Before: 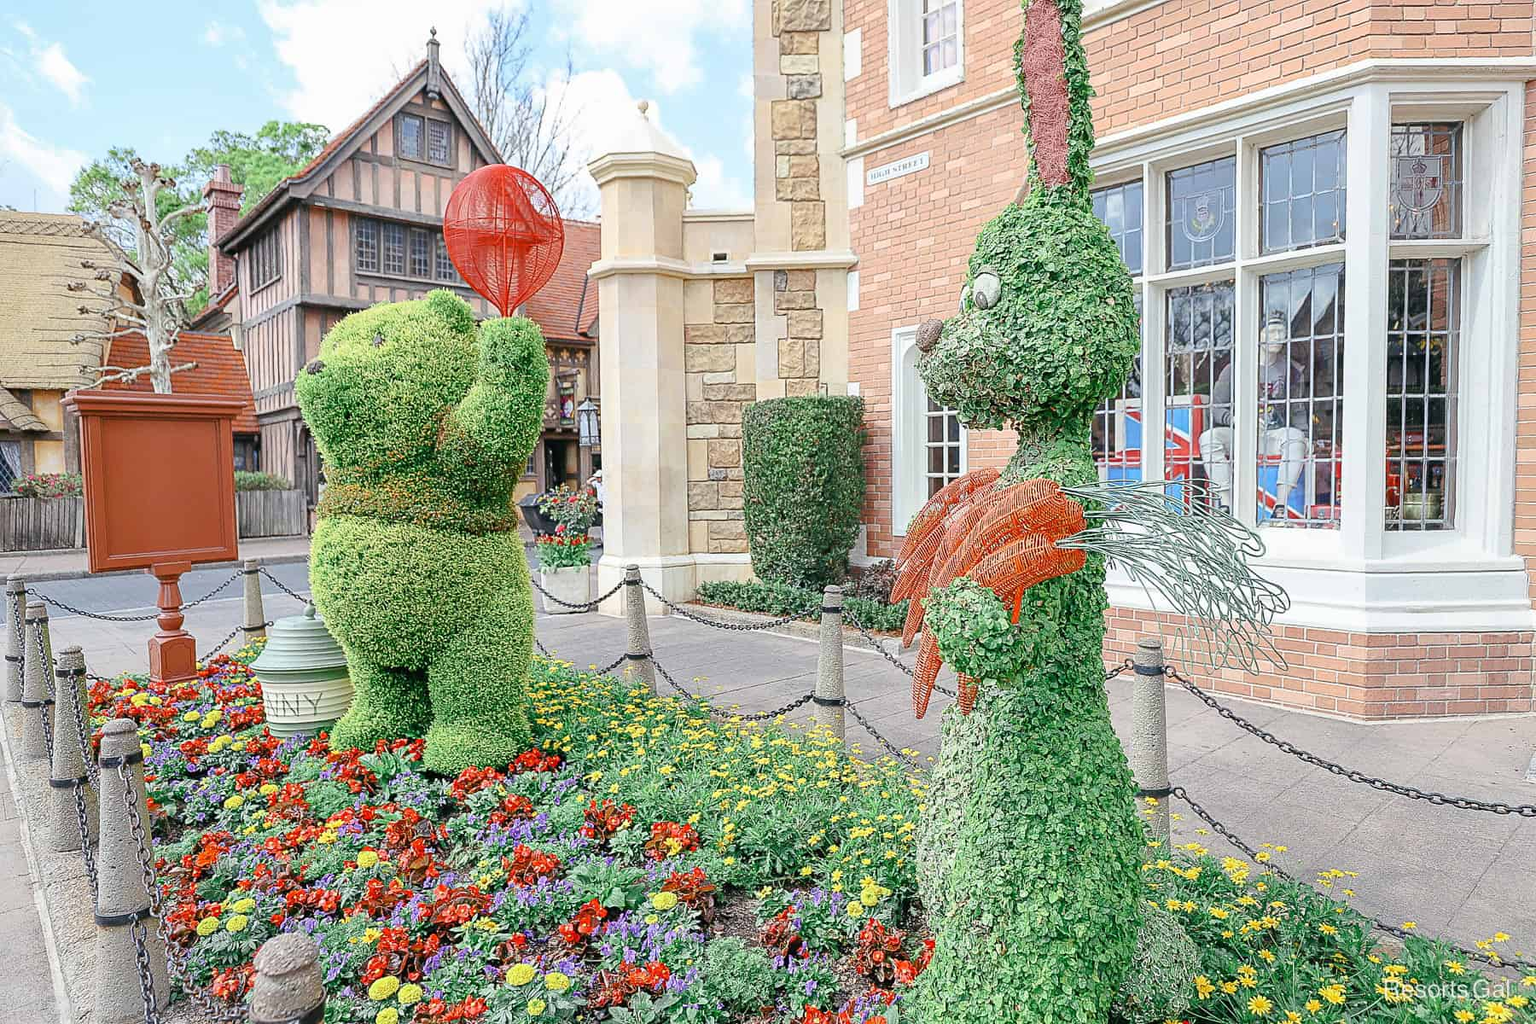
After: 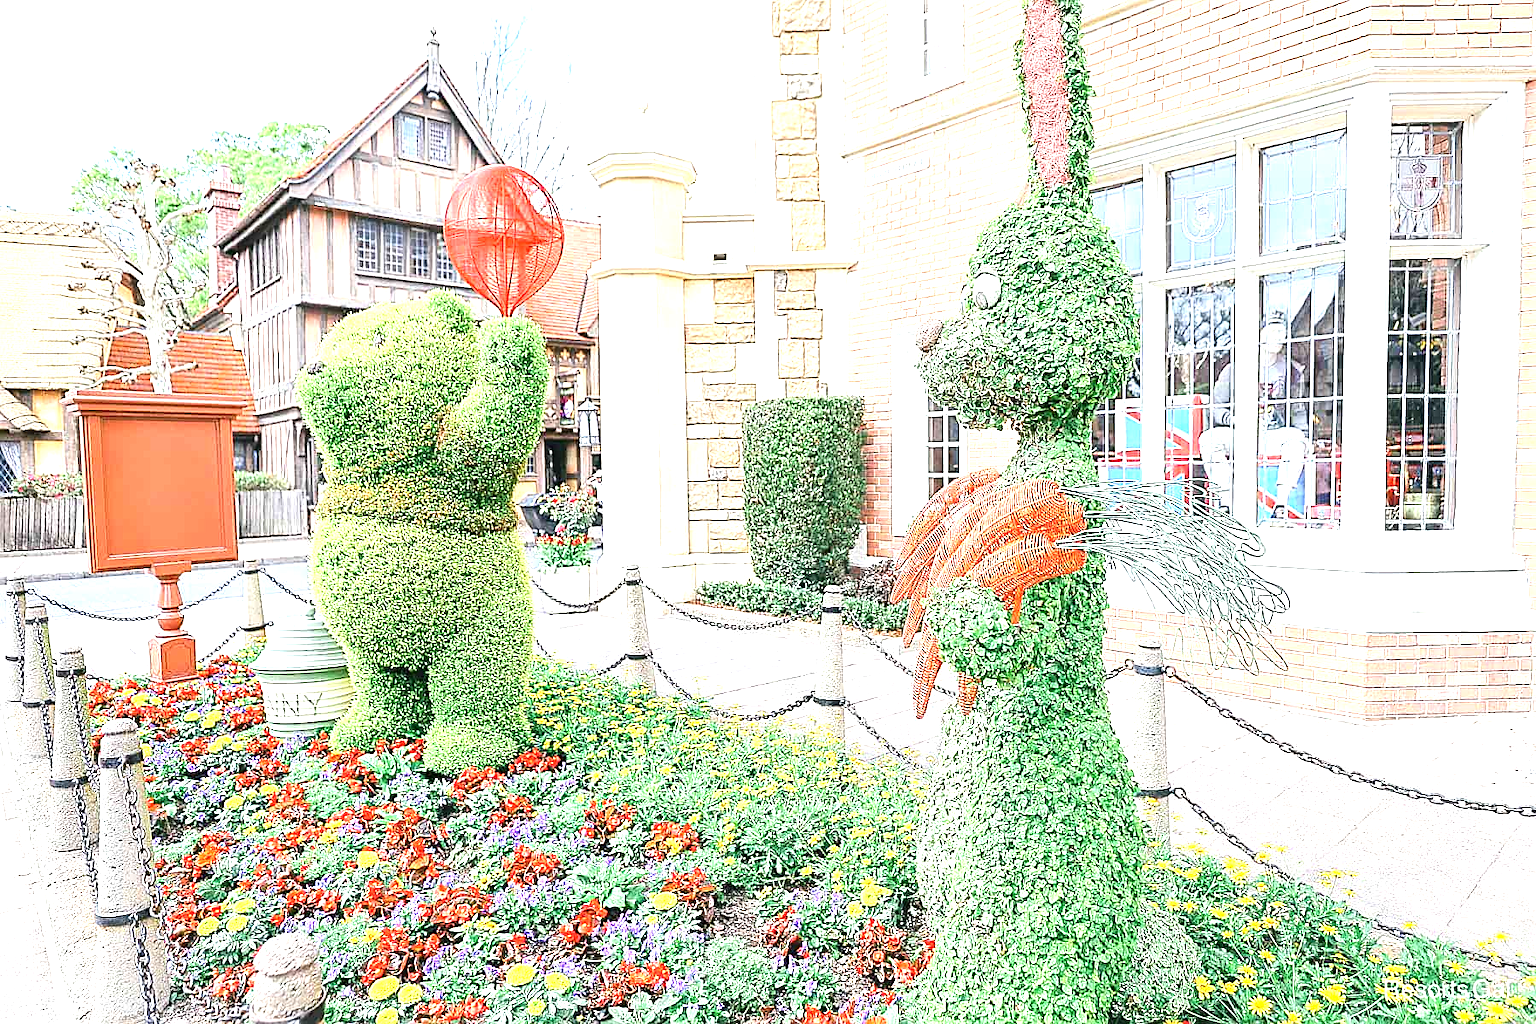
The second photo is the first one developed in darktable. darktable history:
sharpen: on, module defaults
exposure: black level correction 0, exposure 1.517 EV, compensate highlight preservation false
contrast brightness saturation: contrast 0.147, brightness 0.041
